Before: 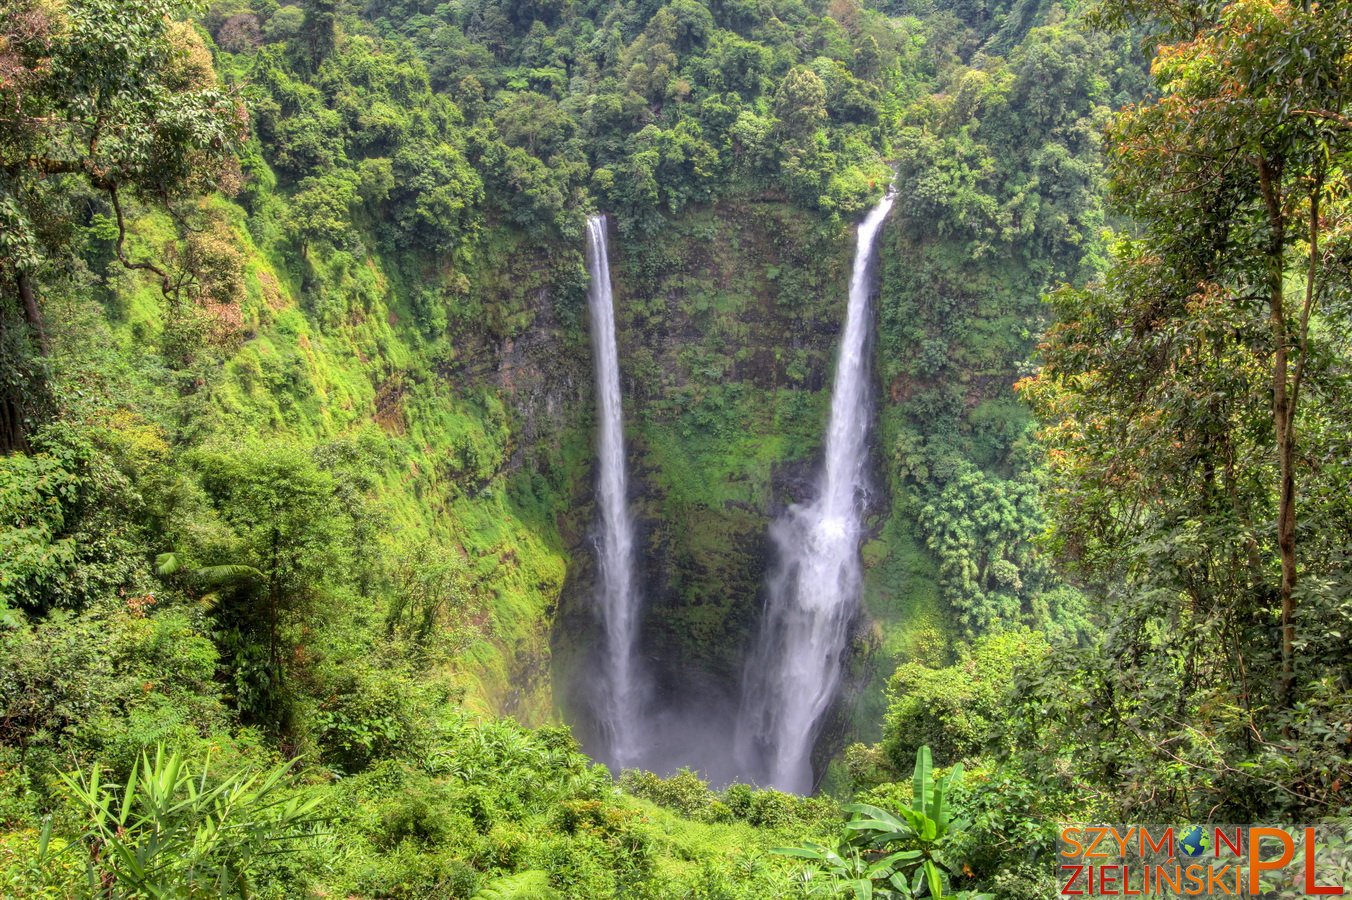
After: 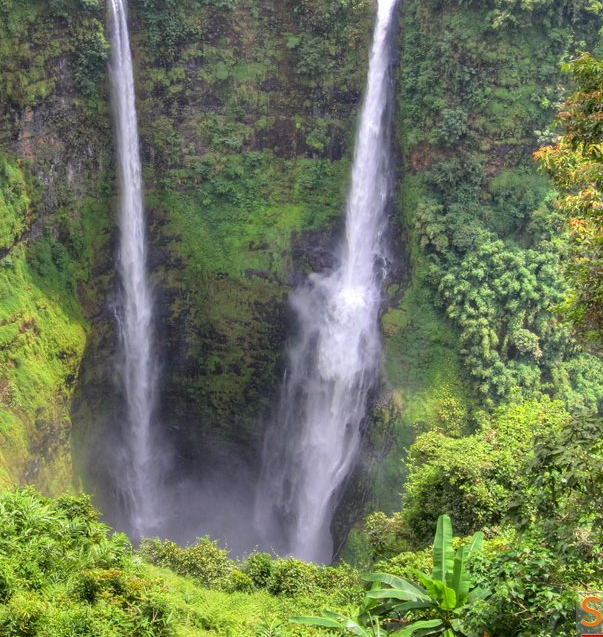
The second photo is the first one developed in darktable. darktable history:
crop: left 35.563%, top 25.731%, right 19.764%, bottom 3.413%
